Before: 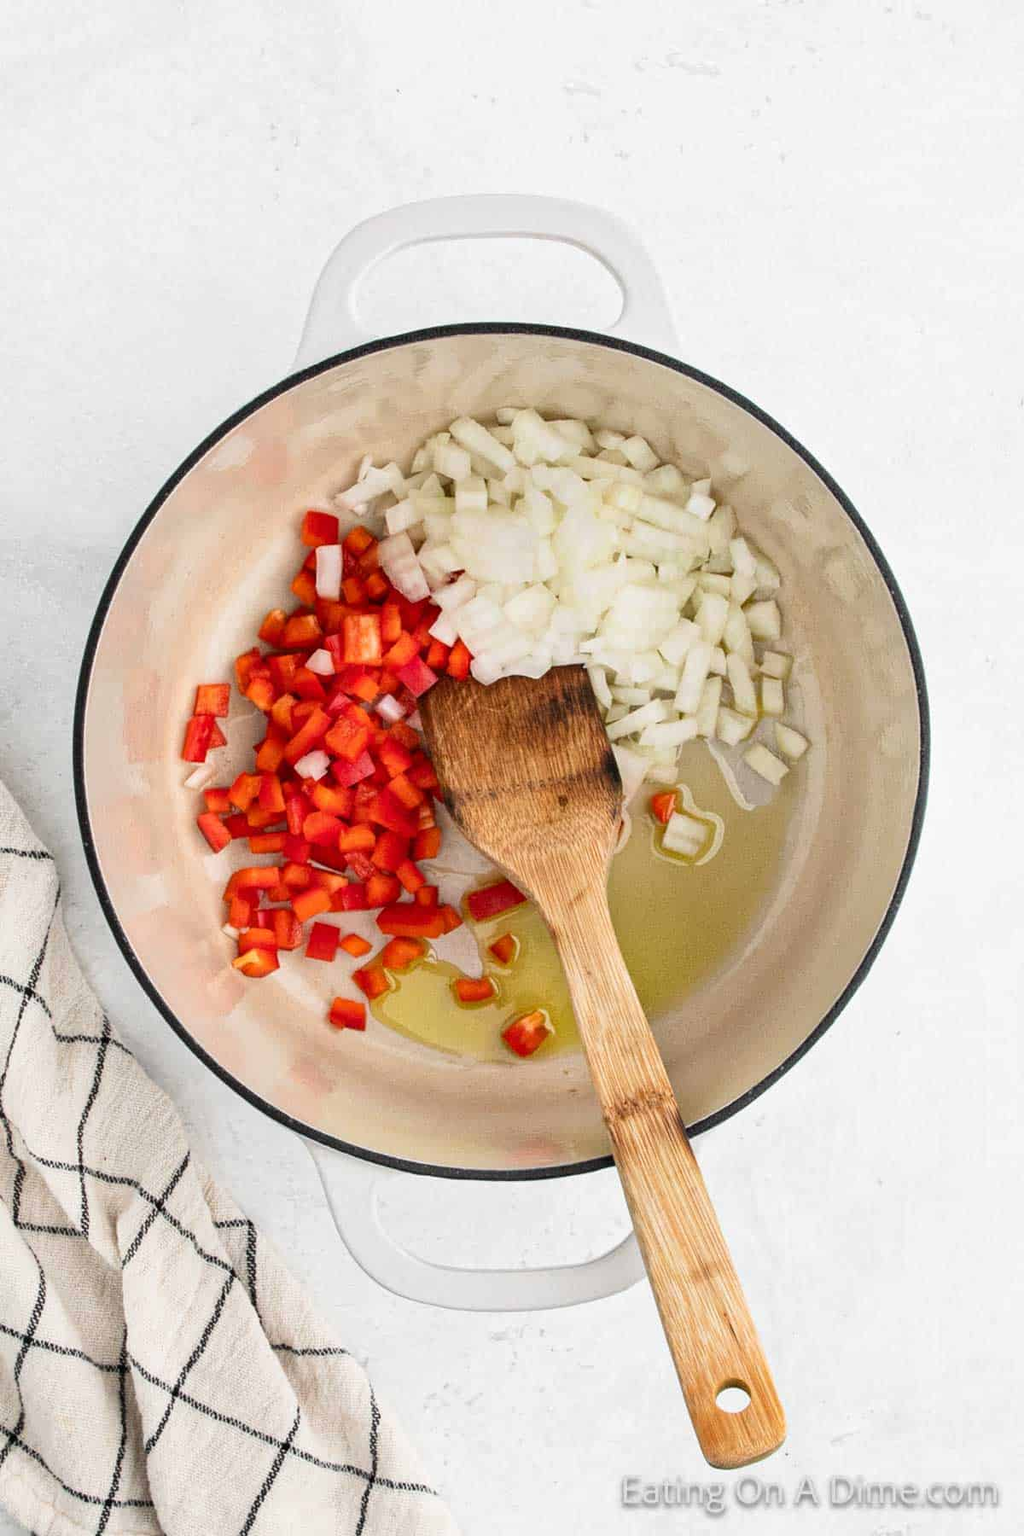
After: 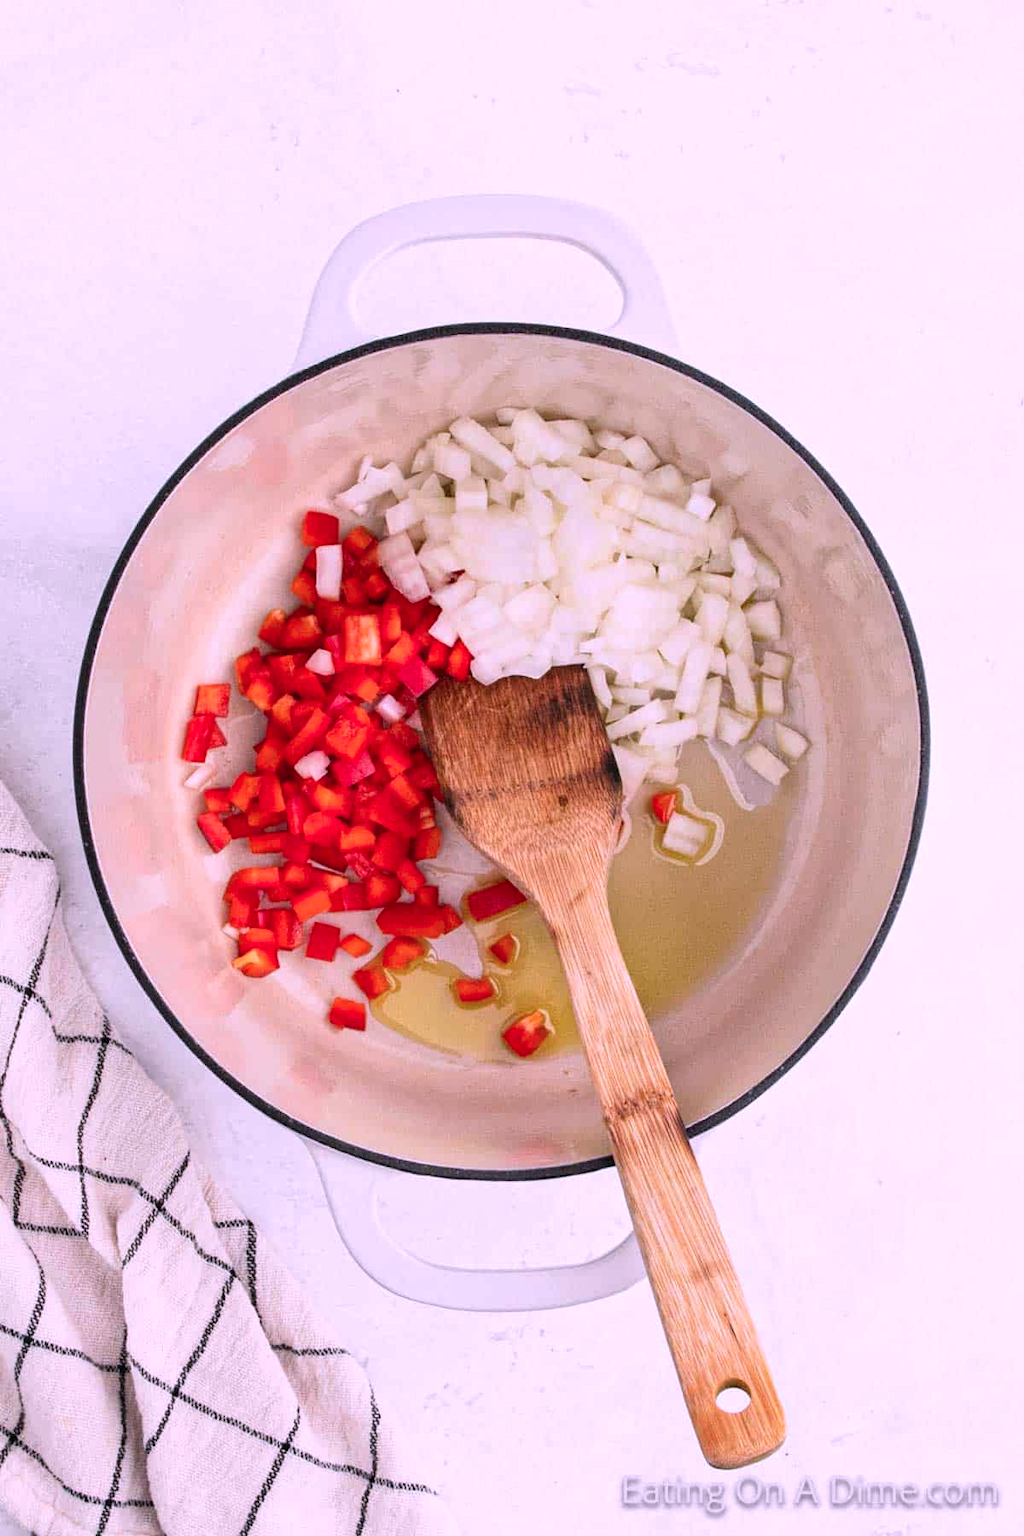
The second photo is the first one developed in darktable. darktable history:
color calibration: output R [1.107, -0.012, -0.003, 0], output B [0, 0, 1.308, 0], illuminant same as pipeline (D50), adaptation XYZ, x 0.346, y 0.359, temperature 5016.42 K
